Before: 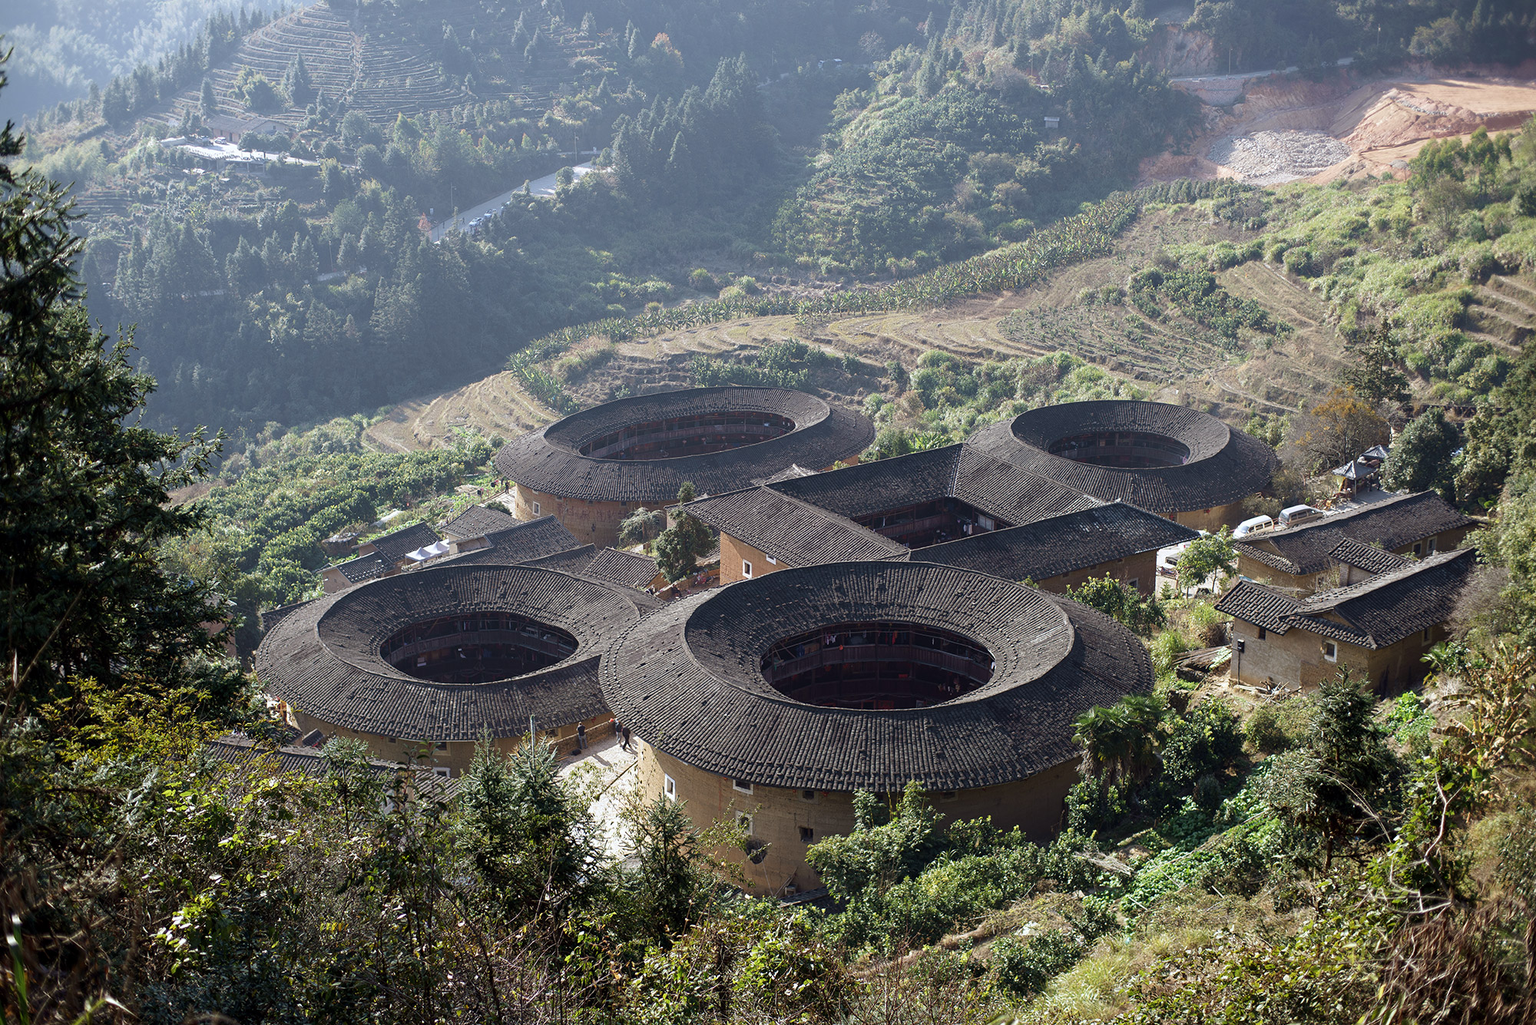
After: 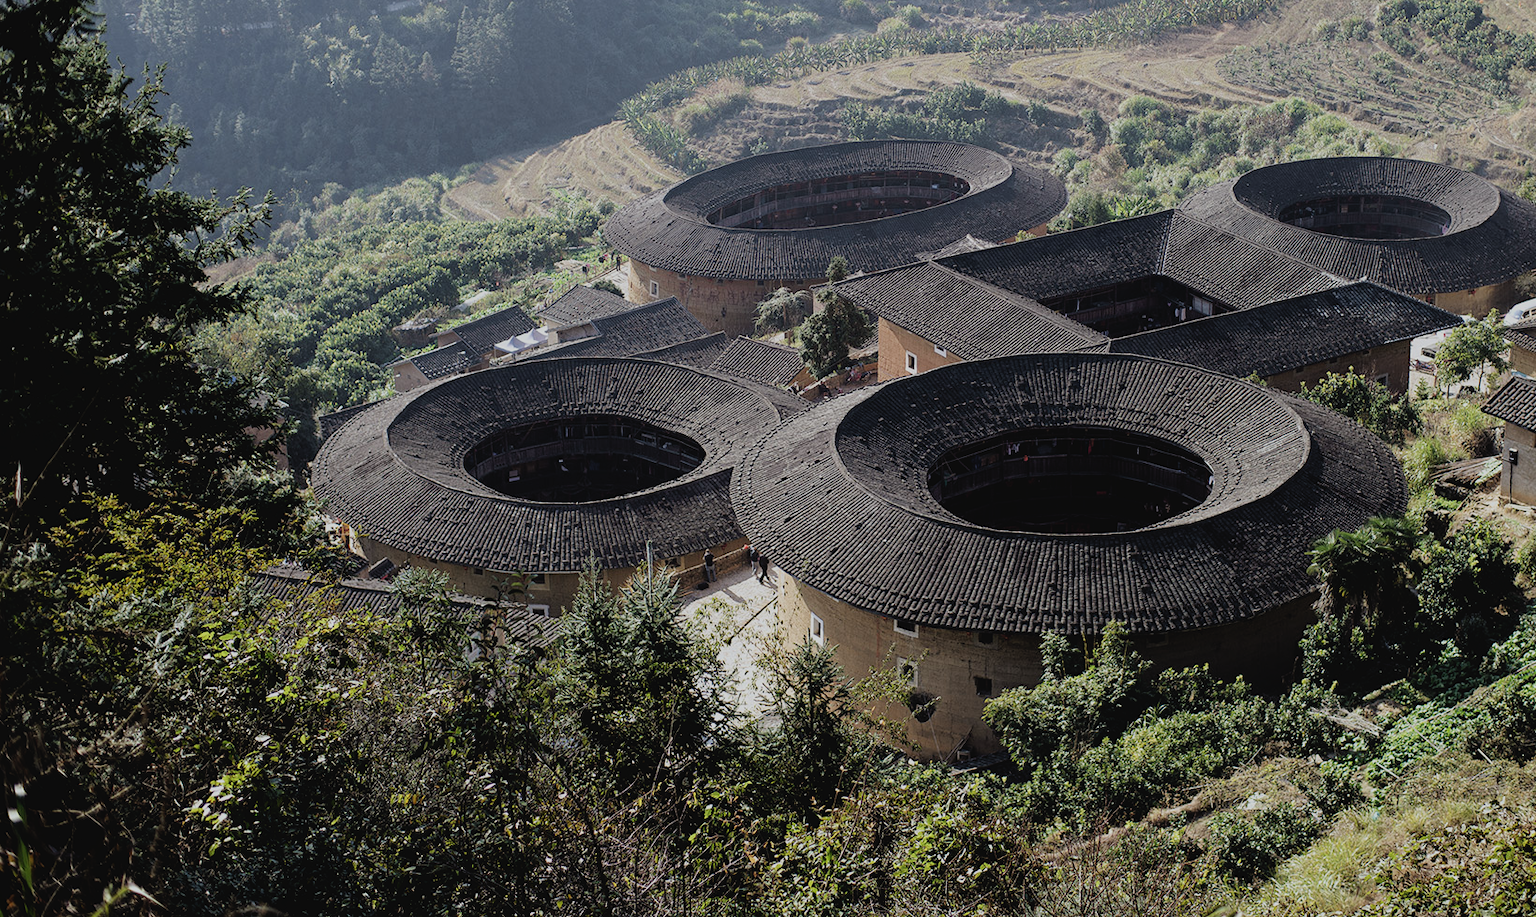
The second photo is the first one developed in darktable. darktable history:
crop: top 26.531%, right 17.959%
filmic rgb: black relative exposure -5 EV, hardness 2.88, contrast 1.1
contrast brightness saturation: contrast -0.08, brightness -0.04, saturation -0.11
